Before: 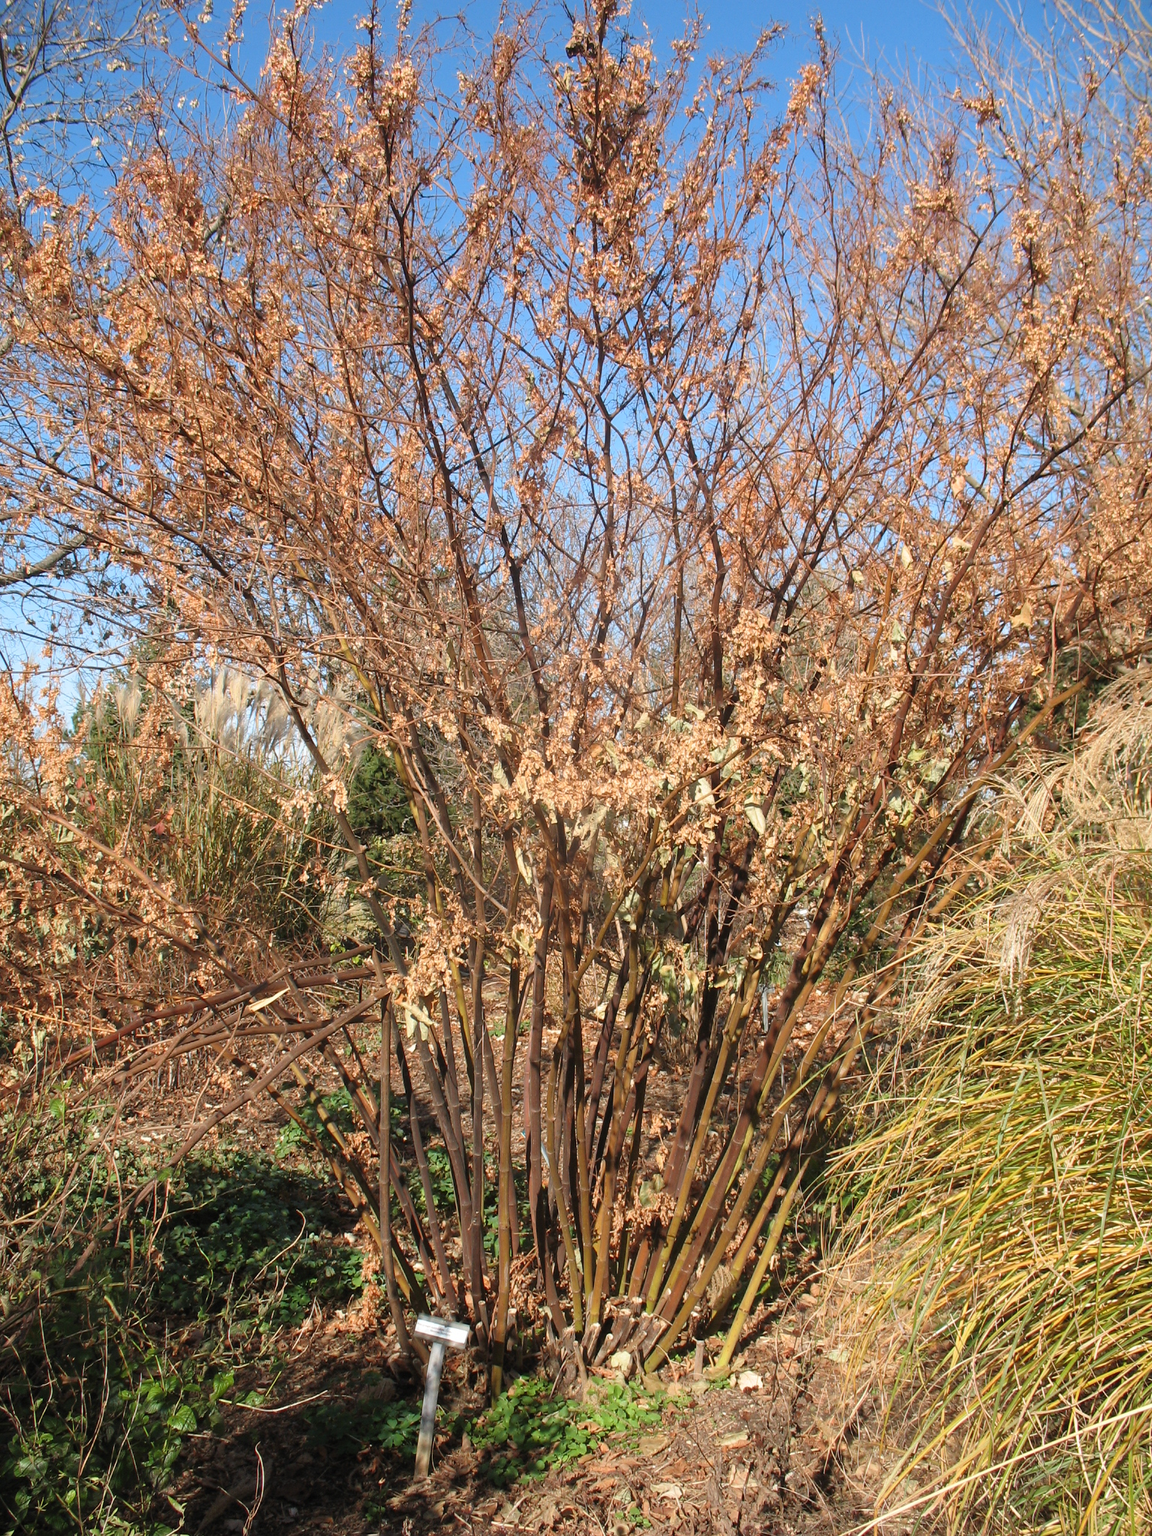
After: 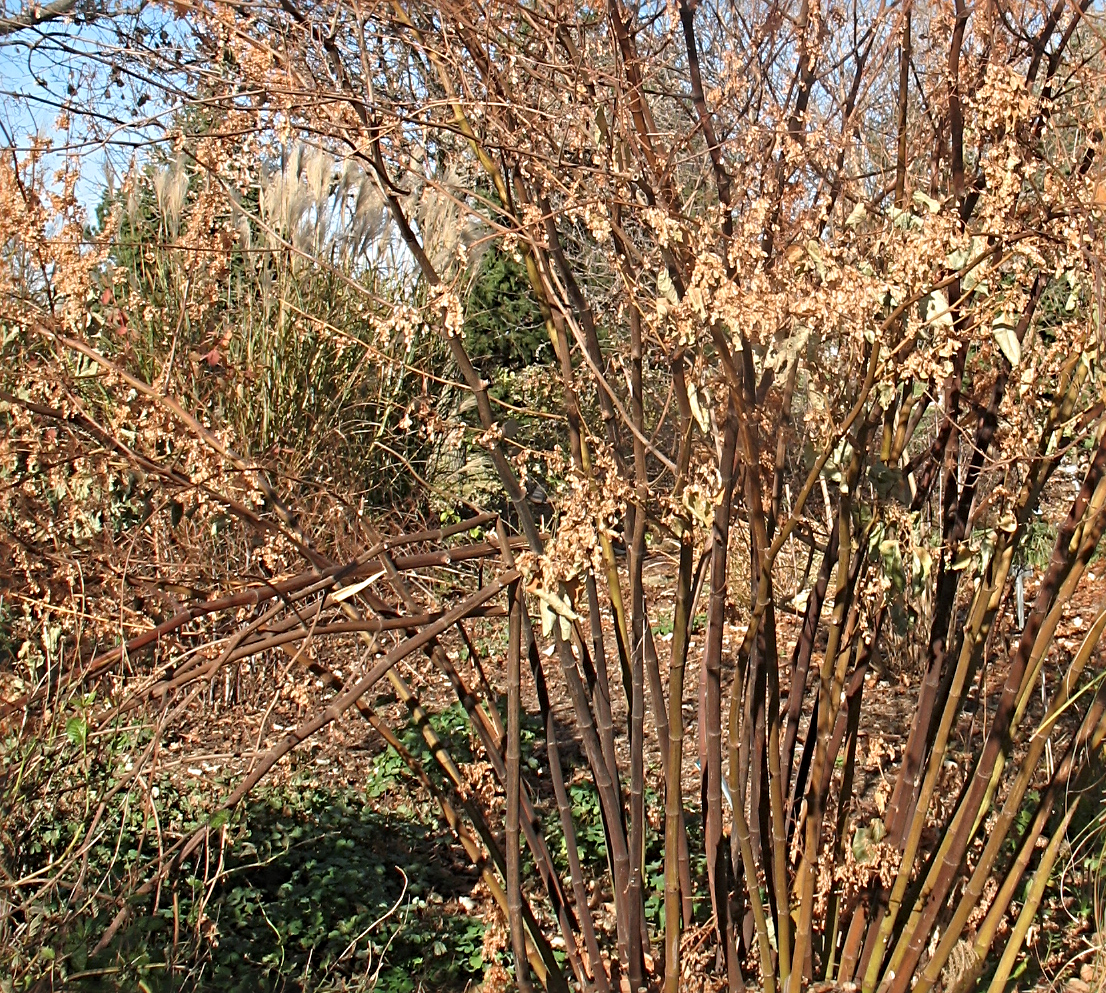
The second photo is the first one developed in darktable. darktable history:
crop: top 36.498%, right 27.964%, bottom 14.995%
sharpen: radius 4.883
